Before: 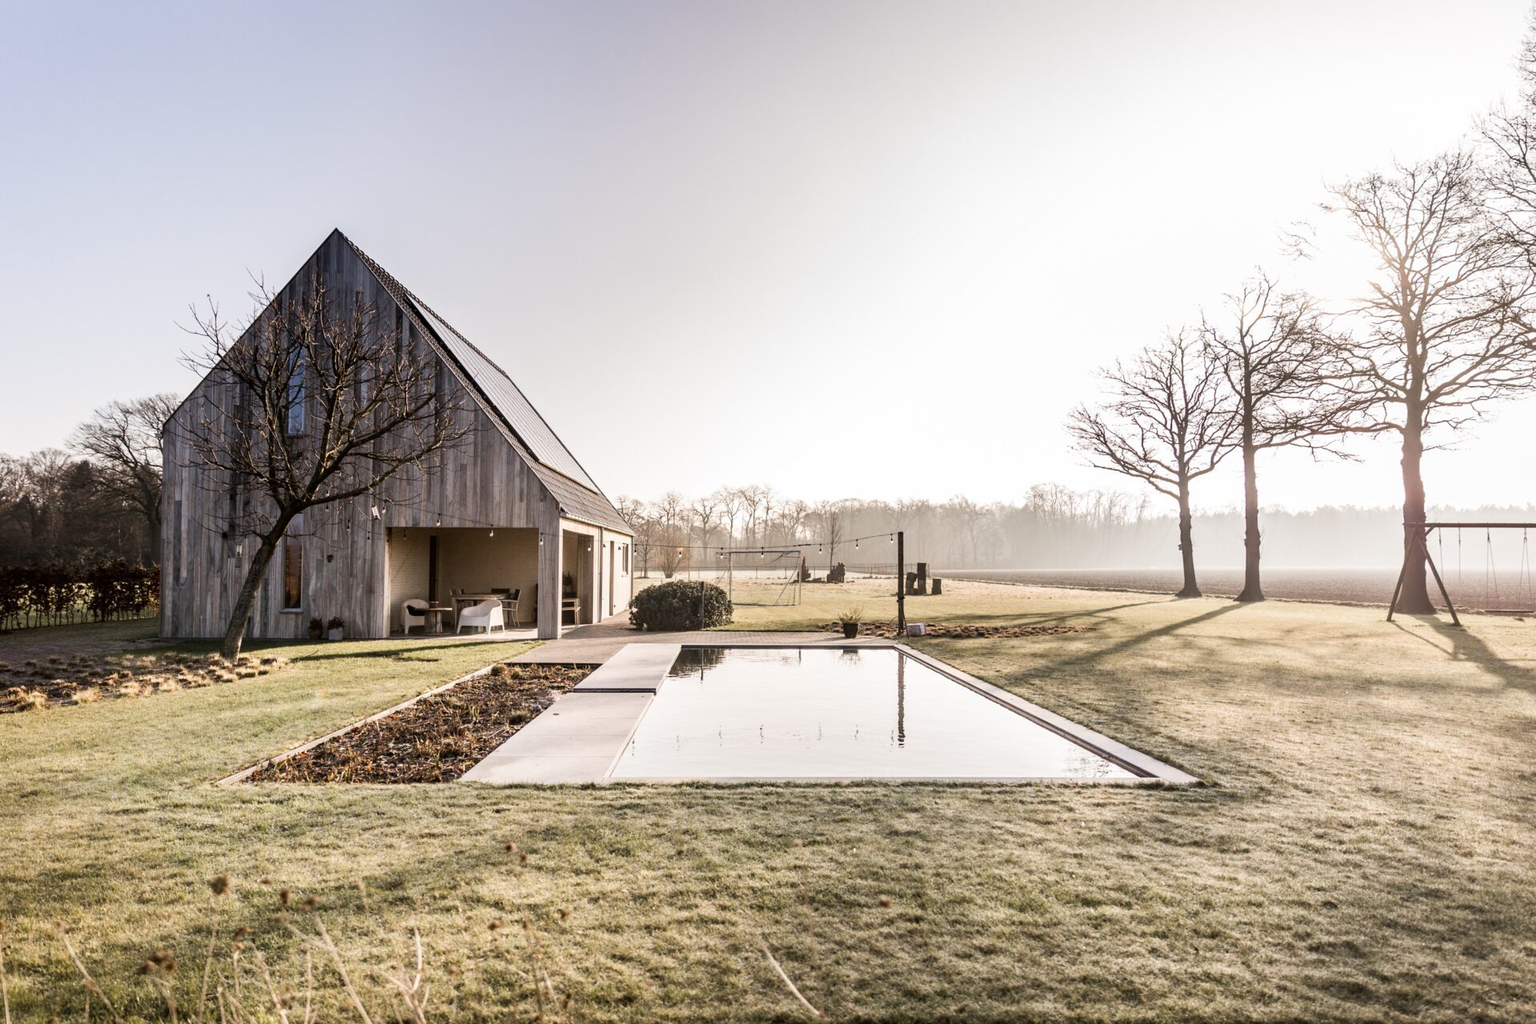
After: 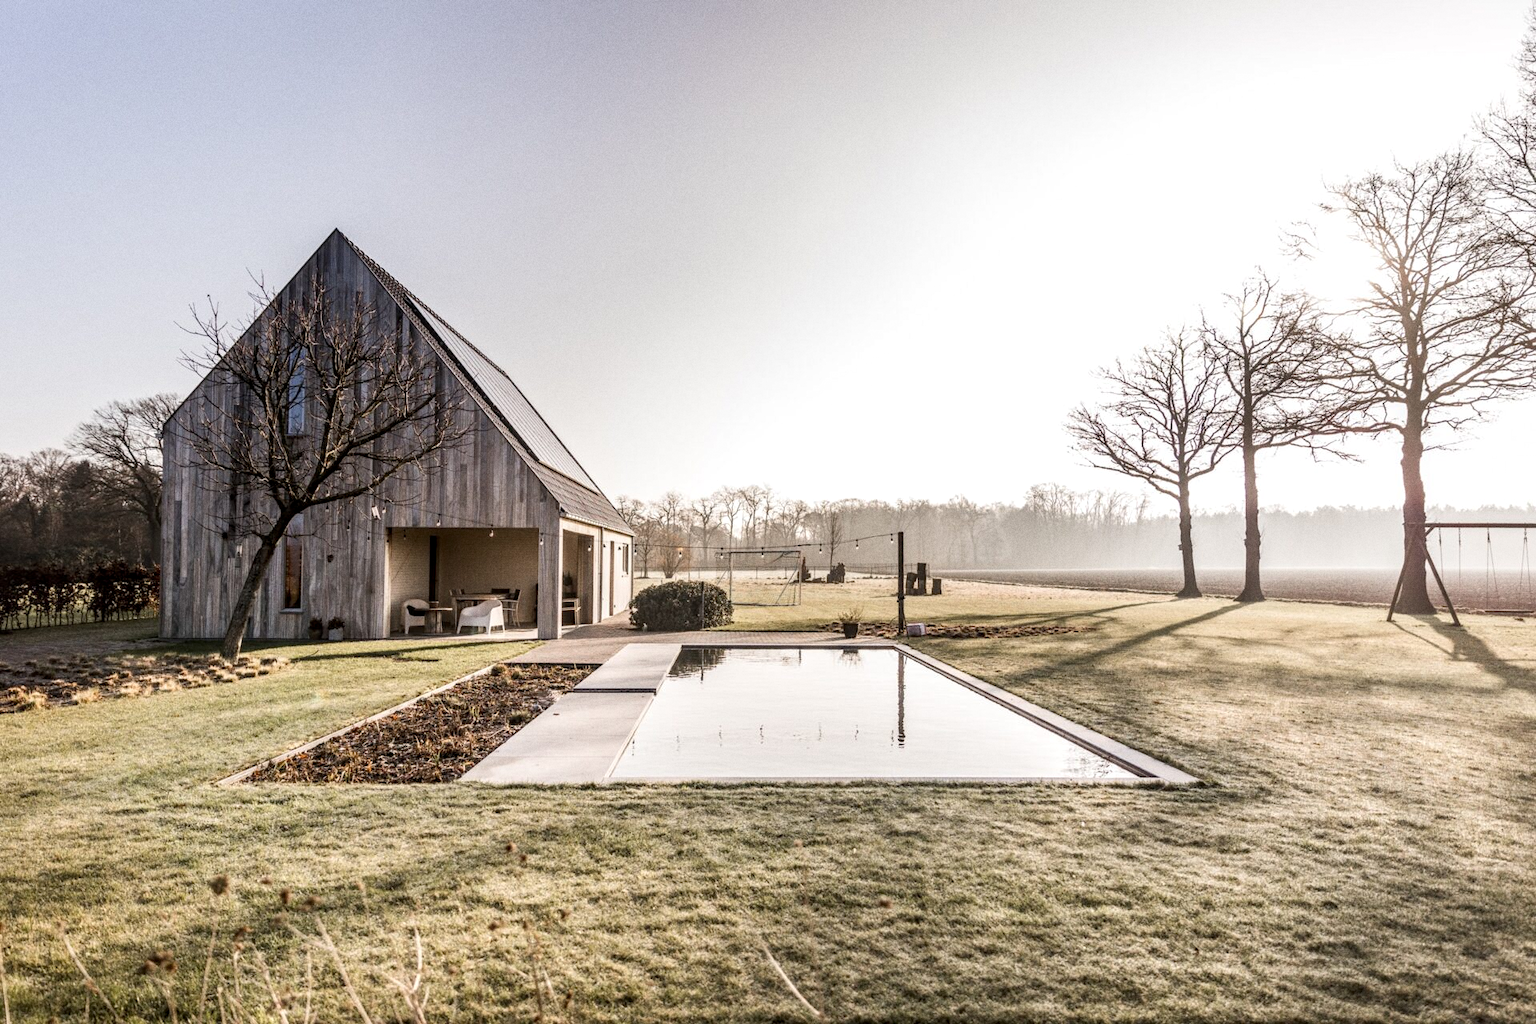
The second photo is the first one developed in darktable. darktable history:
local contrast: on, module defaults
grain: on, module defaults
shadows and highlights: shadows 4.1, highlights -17.6, soften with gaussian
